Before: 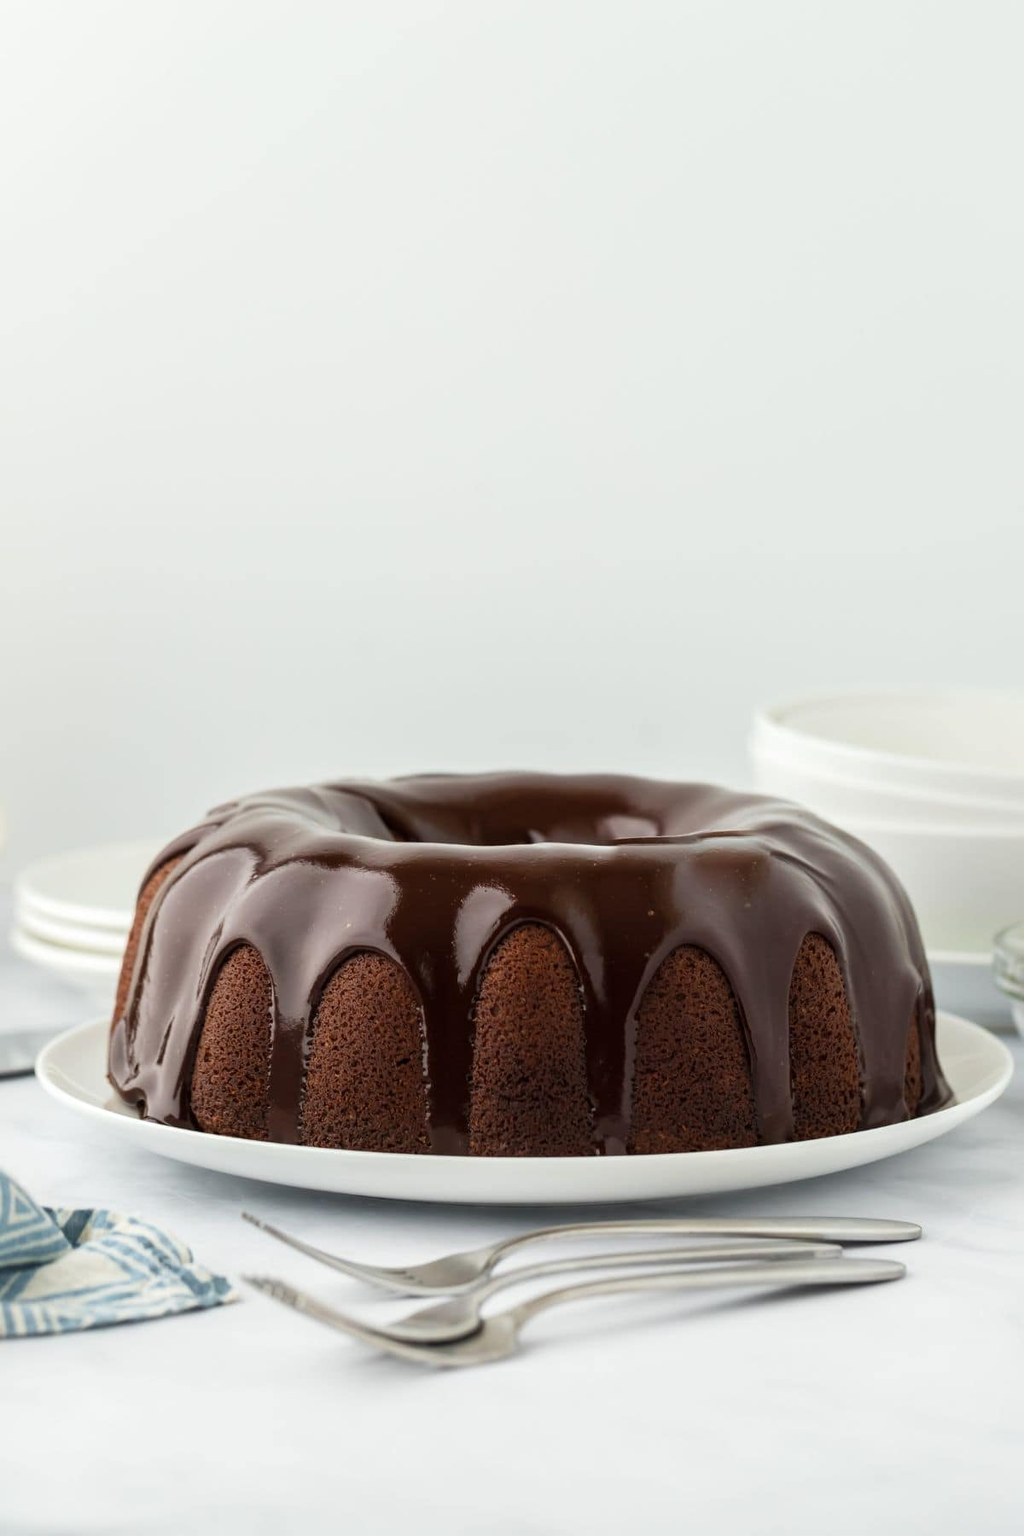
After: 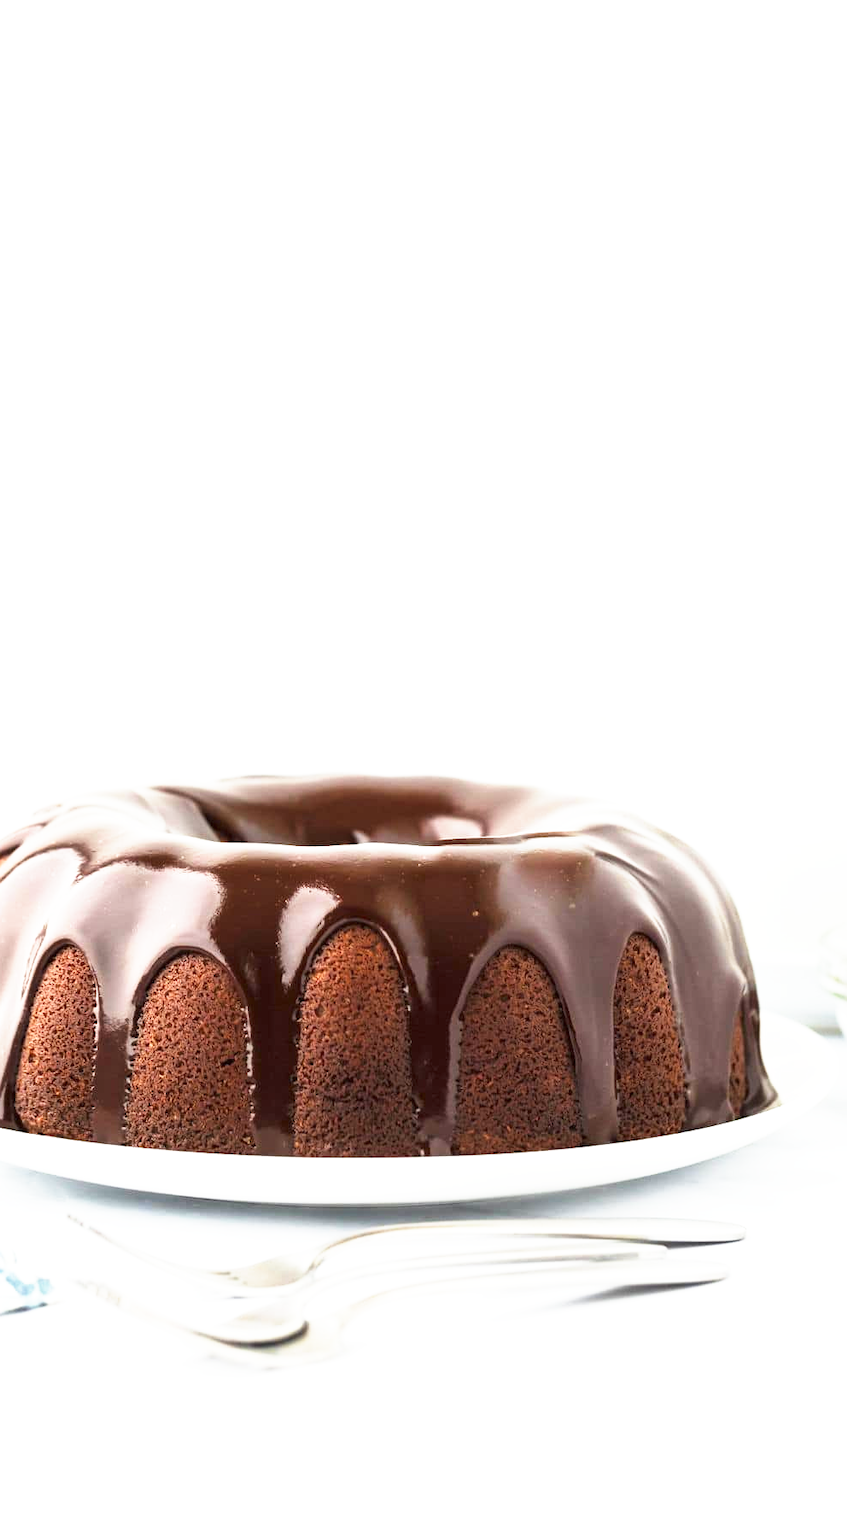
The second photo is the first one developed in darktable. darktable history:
crop: left 17.249%, bottom 0.024%
exposure: black level correction 0, exposure 0.699 EV, compensate highlight preservation false
base curve: curves: ch0 [(0, 0) (0.495, 0.917) (1, 1)], preserve colors none
